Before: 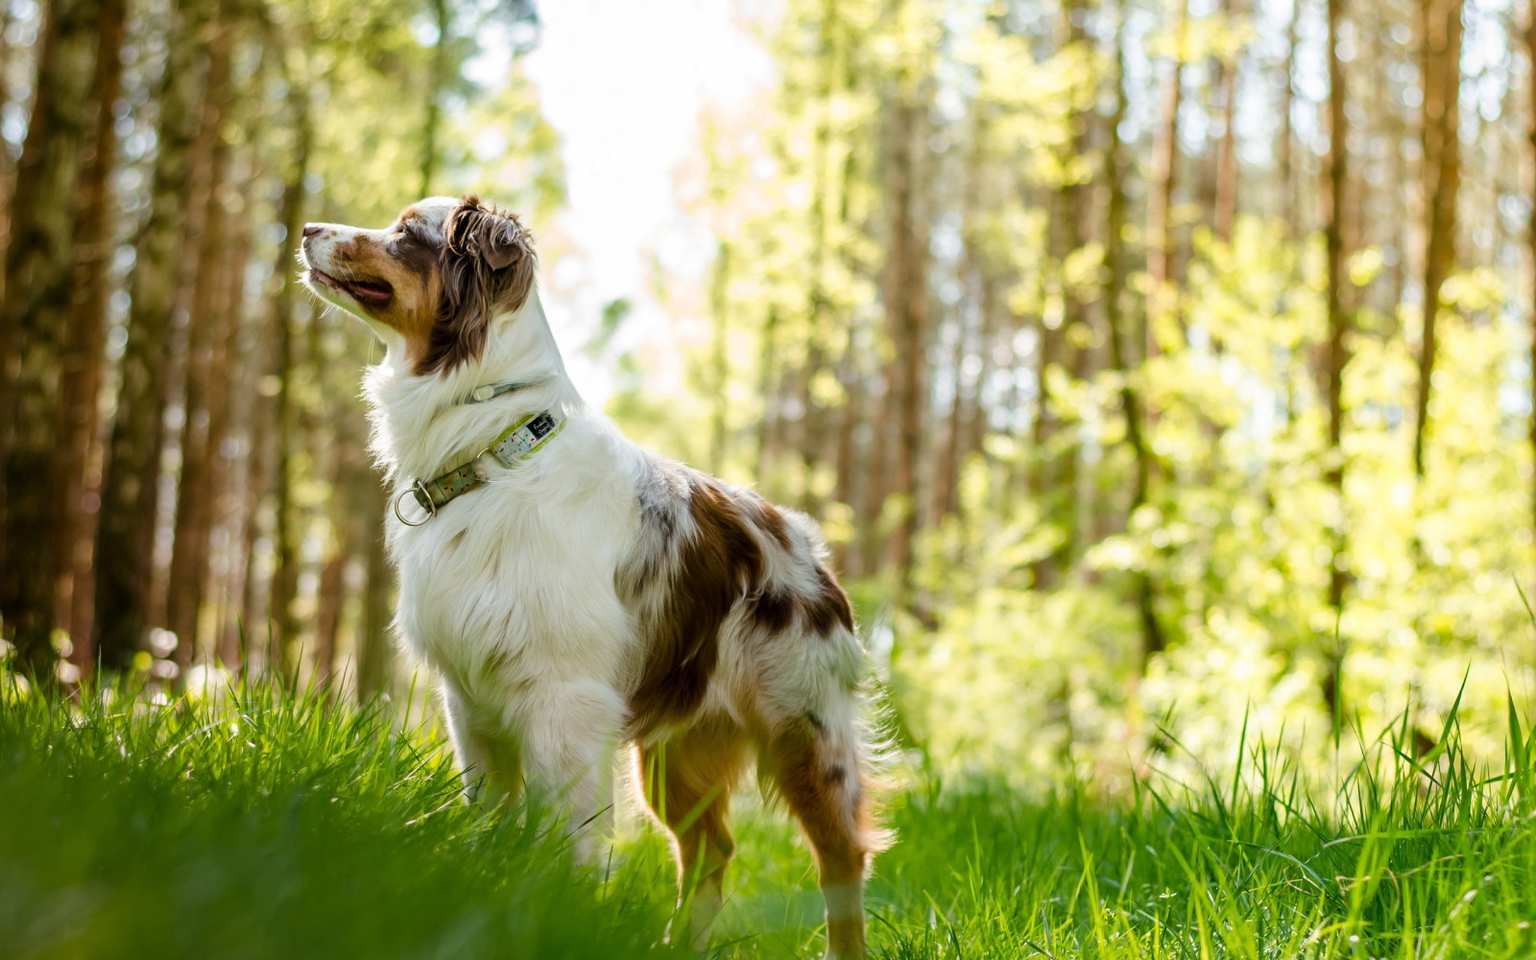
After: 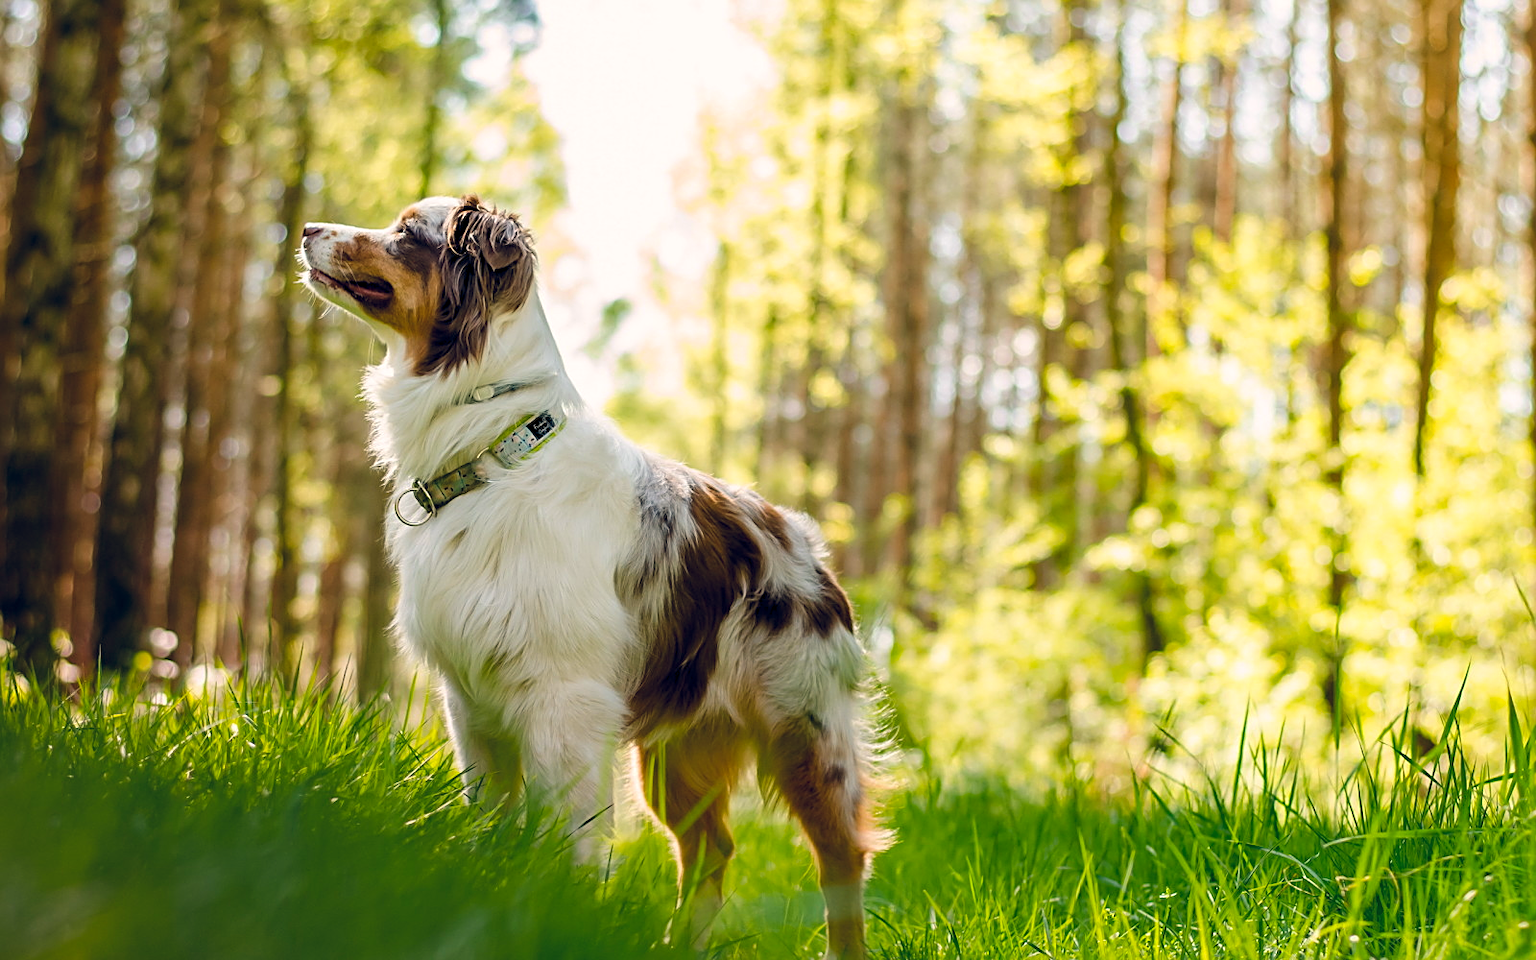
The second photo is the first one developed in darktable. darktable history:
sharpen: on, module defaults
color balance rgb: shadows lift › hue 87.51°, highlights gain › chroma 1.35%, highlights gain › hue 55.1°, global offset › chroma 0.13%, global offset › hue 253.66°, perceptual saturation grading › global saturation 16.38%
